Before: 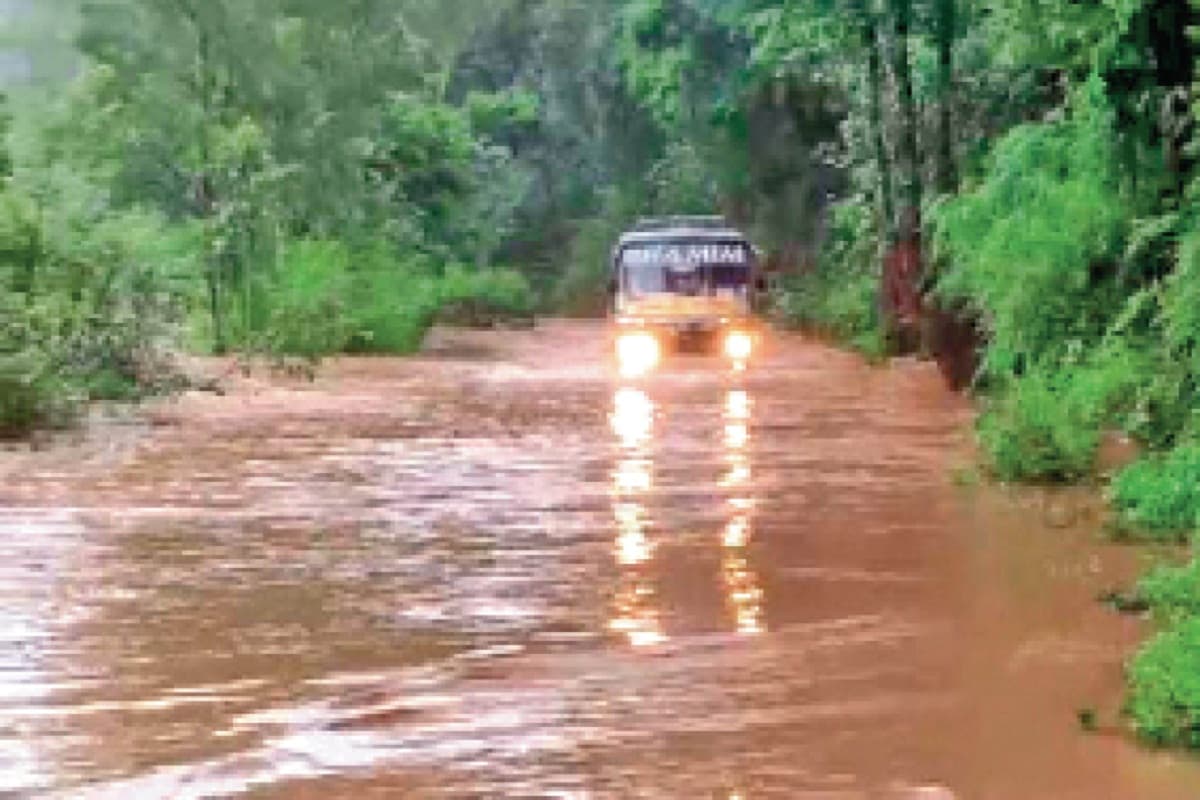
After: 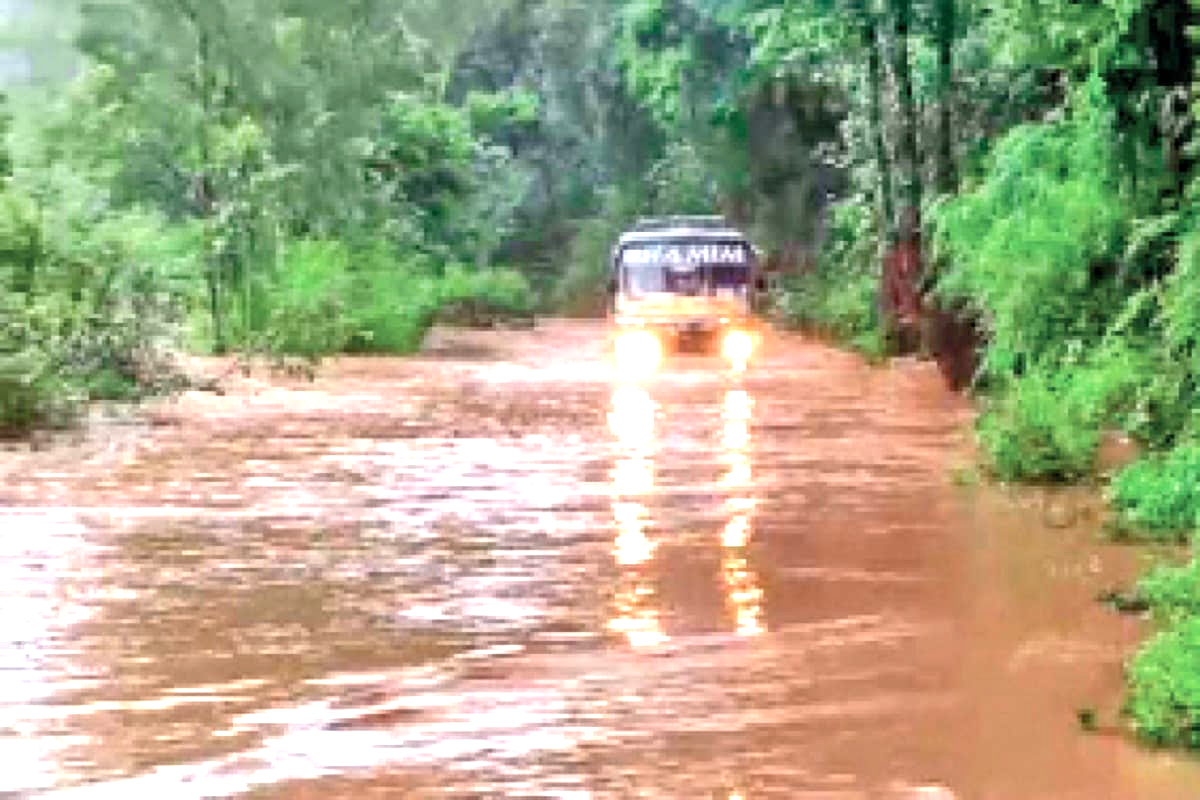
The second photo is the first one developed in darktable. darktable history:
exposure: exposure 0.665 EV, compensate highlight preservation false
local contrast: on, module defaults
